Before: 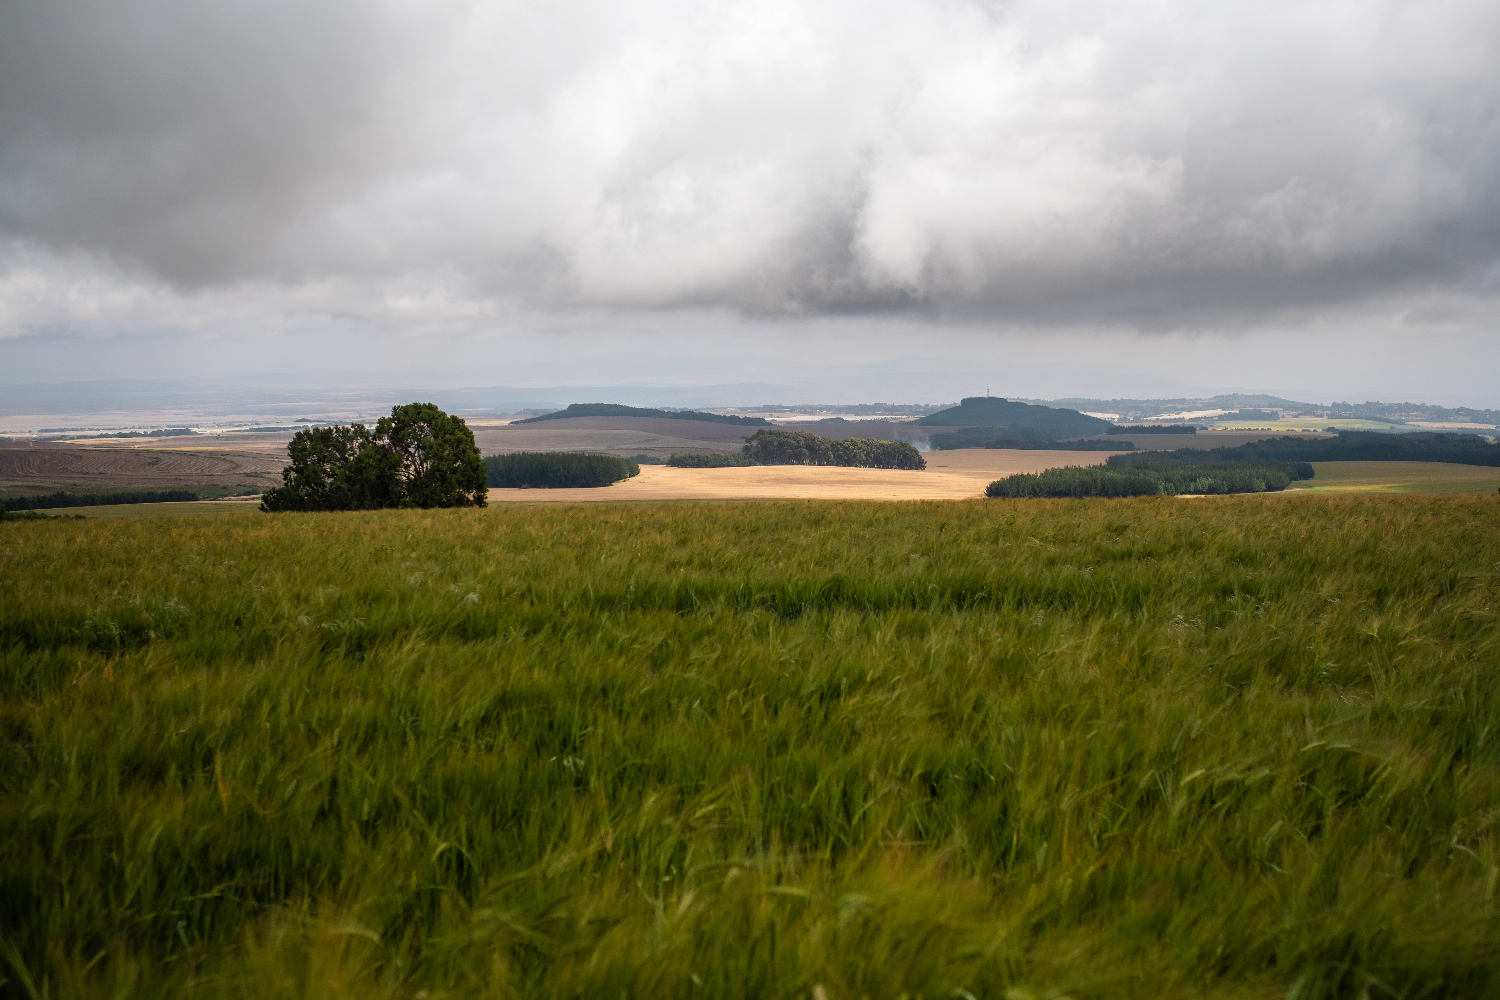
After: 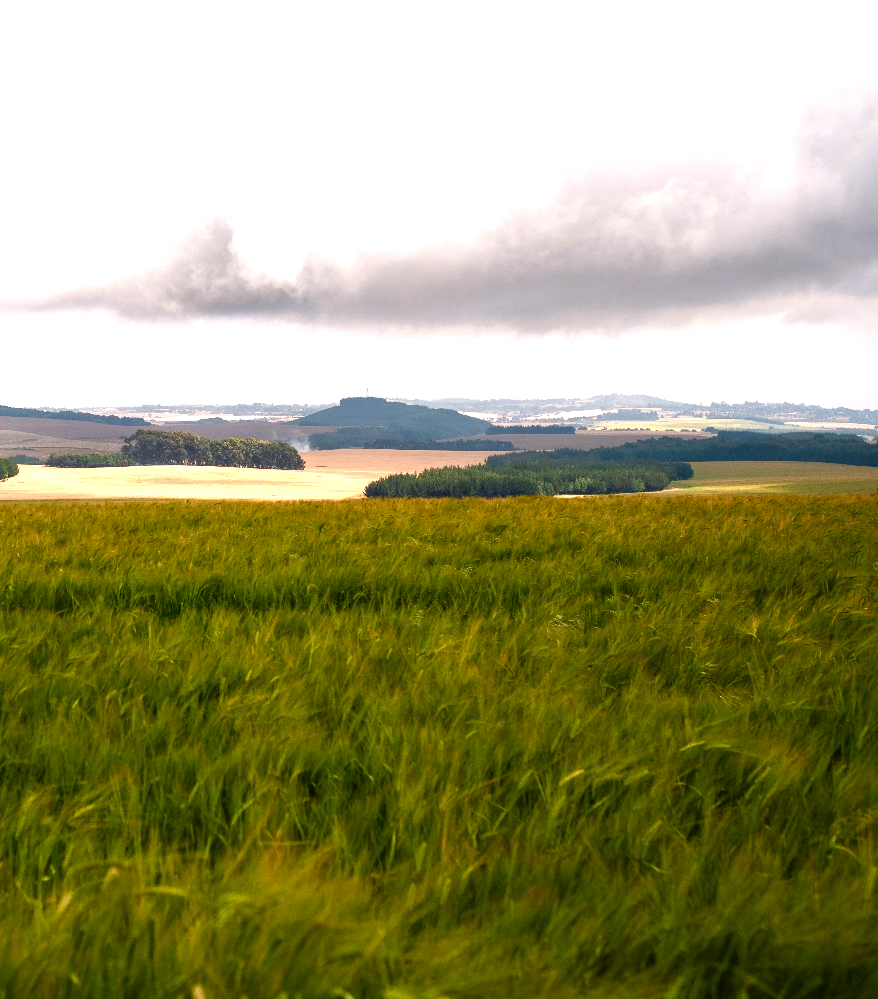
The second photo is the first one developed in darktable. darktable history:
crop: left 41.402%
color balance rgb: shadows lift › chroma 1%, shadows lift › hue 217.2°, power › hue 310.8°, highlights gain › chroma 2%, highlights gain › hue 44.4°, global offset › luminance 0.25%, global offset › hue 171.6°, perceptual saturation grading › global saturation 14.09%, perceptual saturation grading › highlights -30%, perceptual saturation grading › shadows 50.67%, global vibrance 25%, contrast 20%
exposure: black level correction 0, exposure 0.7 EV, compensate exposure bias true, compensate highlight preservation false
